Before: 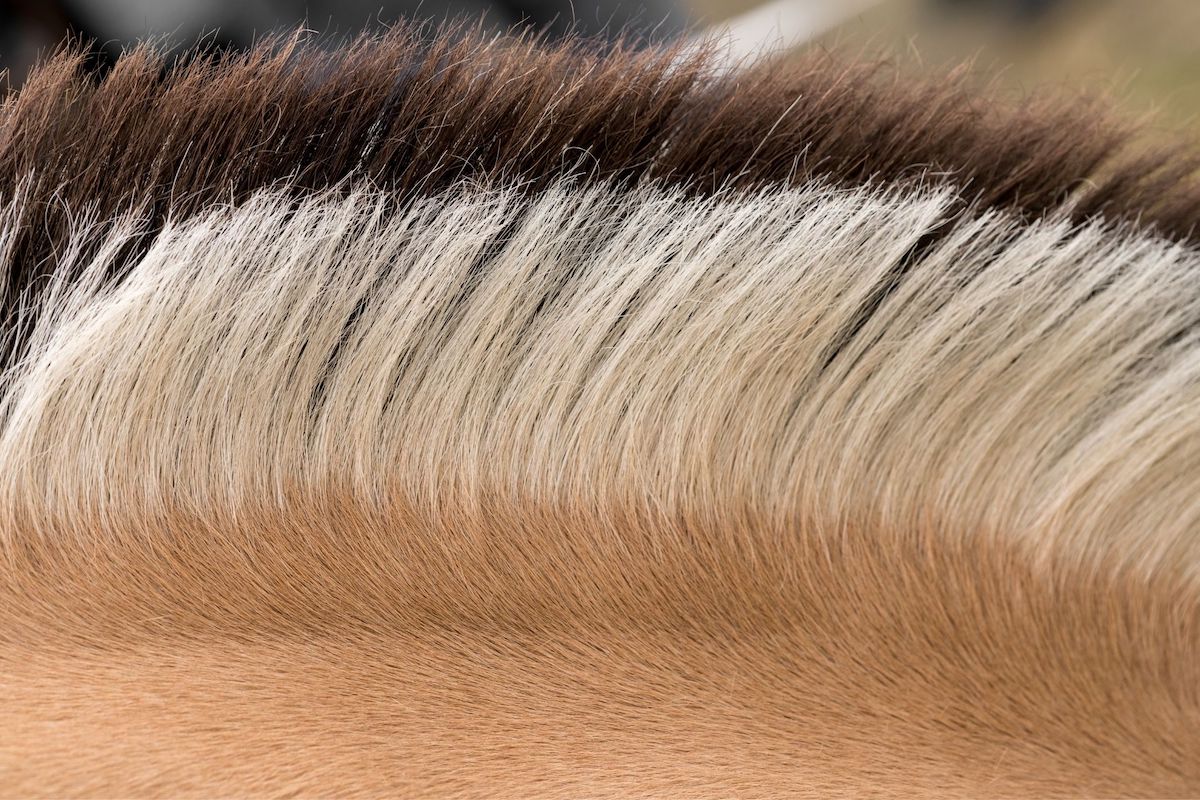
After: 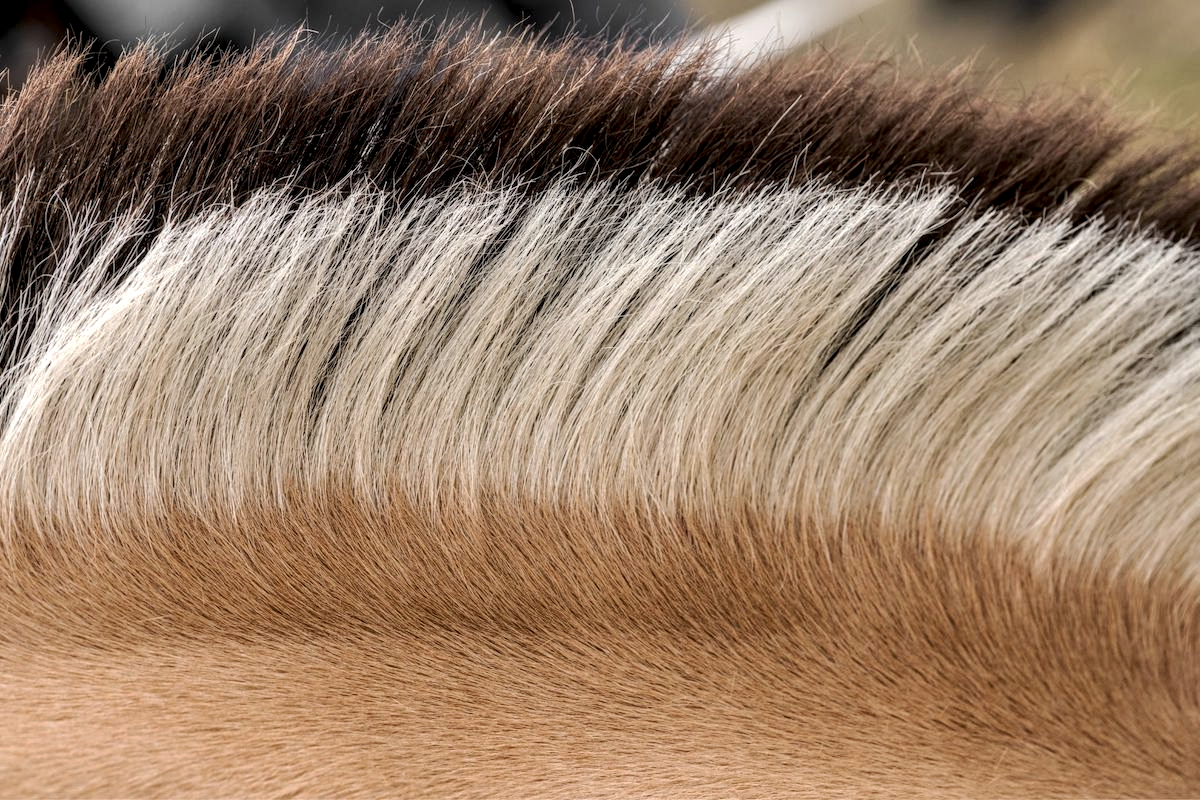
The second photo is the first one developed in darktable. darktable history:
tone curve: curves: ch0 [(0, 0) (0.003, 0.027) (0.011, 0.03) (0.025, 0.04) (0.044, 0.063) (0.069, 0.093) (0.1, 0.125) (0.136, 0.153) (0.177, 0.191) (0.224, 0.232) (0.277, 0.279) (0.335, 0.333) (0.399, 0.39) (0.468, 0.457) (0.543, 0.535) (0.623, 0.611) (0.709, 0.683) (0.801, 0.758) (0.898, 0.853) (1, 1)], preserve colors none
local contrast: highlights 60%, shadows 60%, detail 160%
